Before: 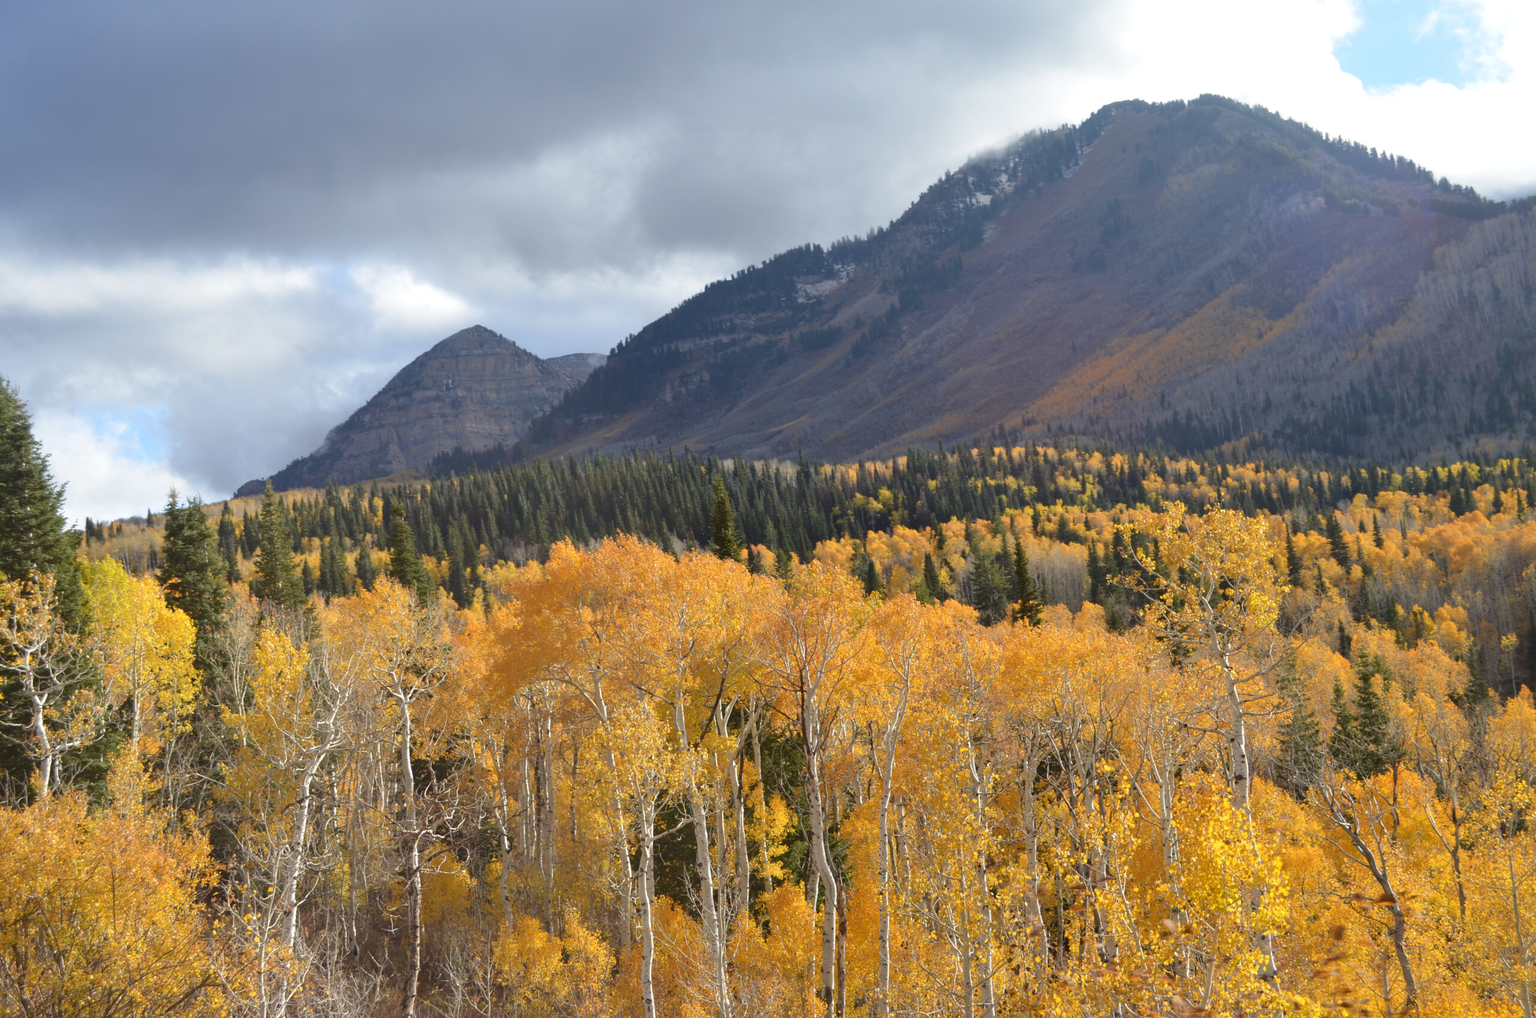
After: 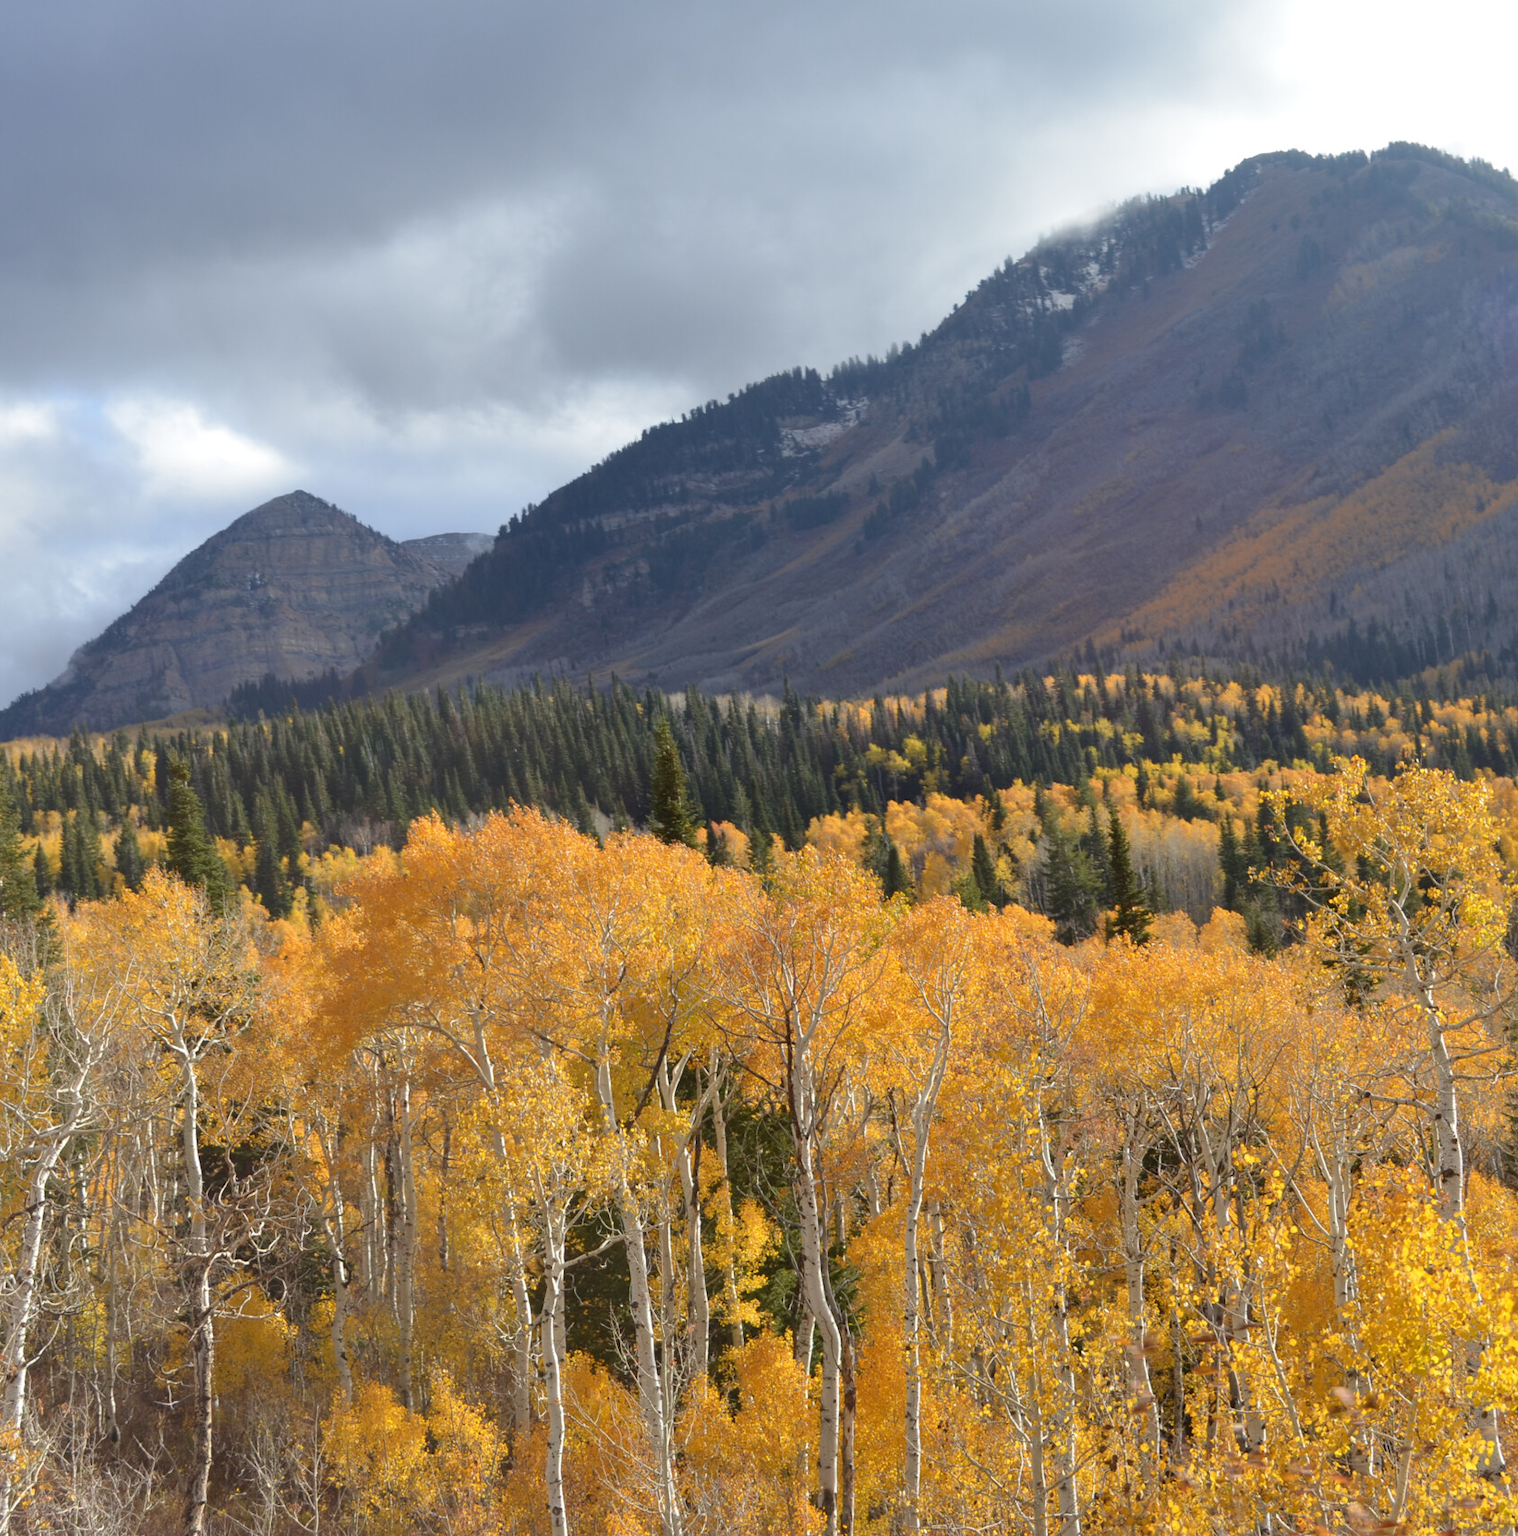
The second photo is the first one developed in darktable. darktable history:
crop and rotate: left 18.209%, right 16.249%
